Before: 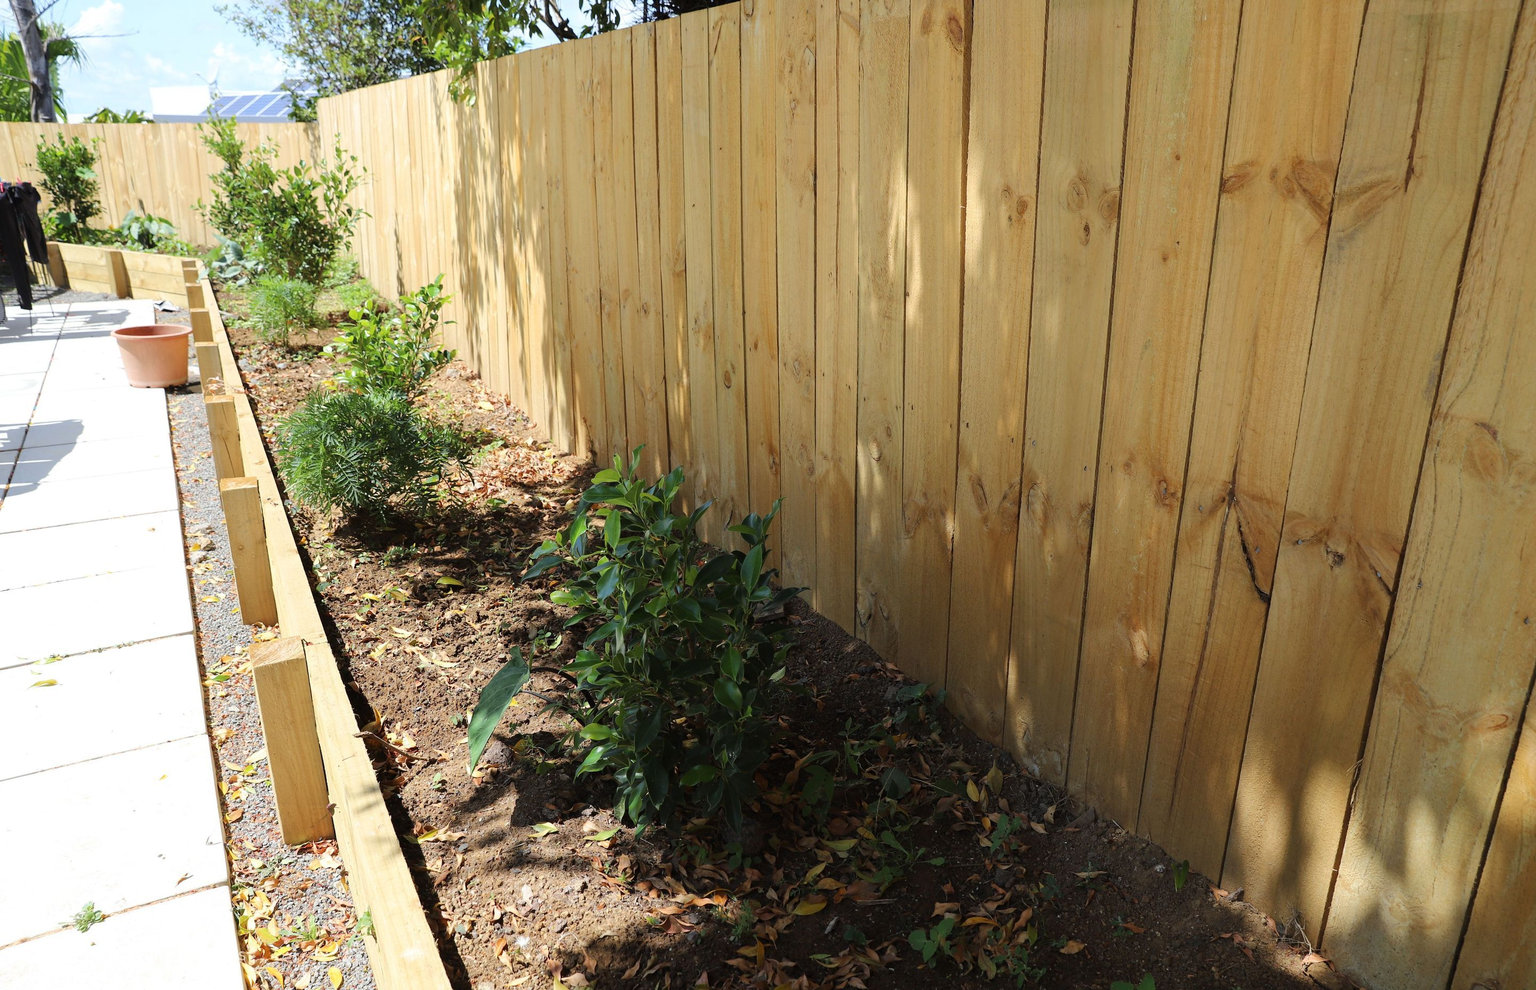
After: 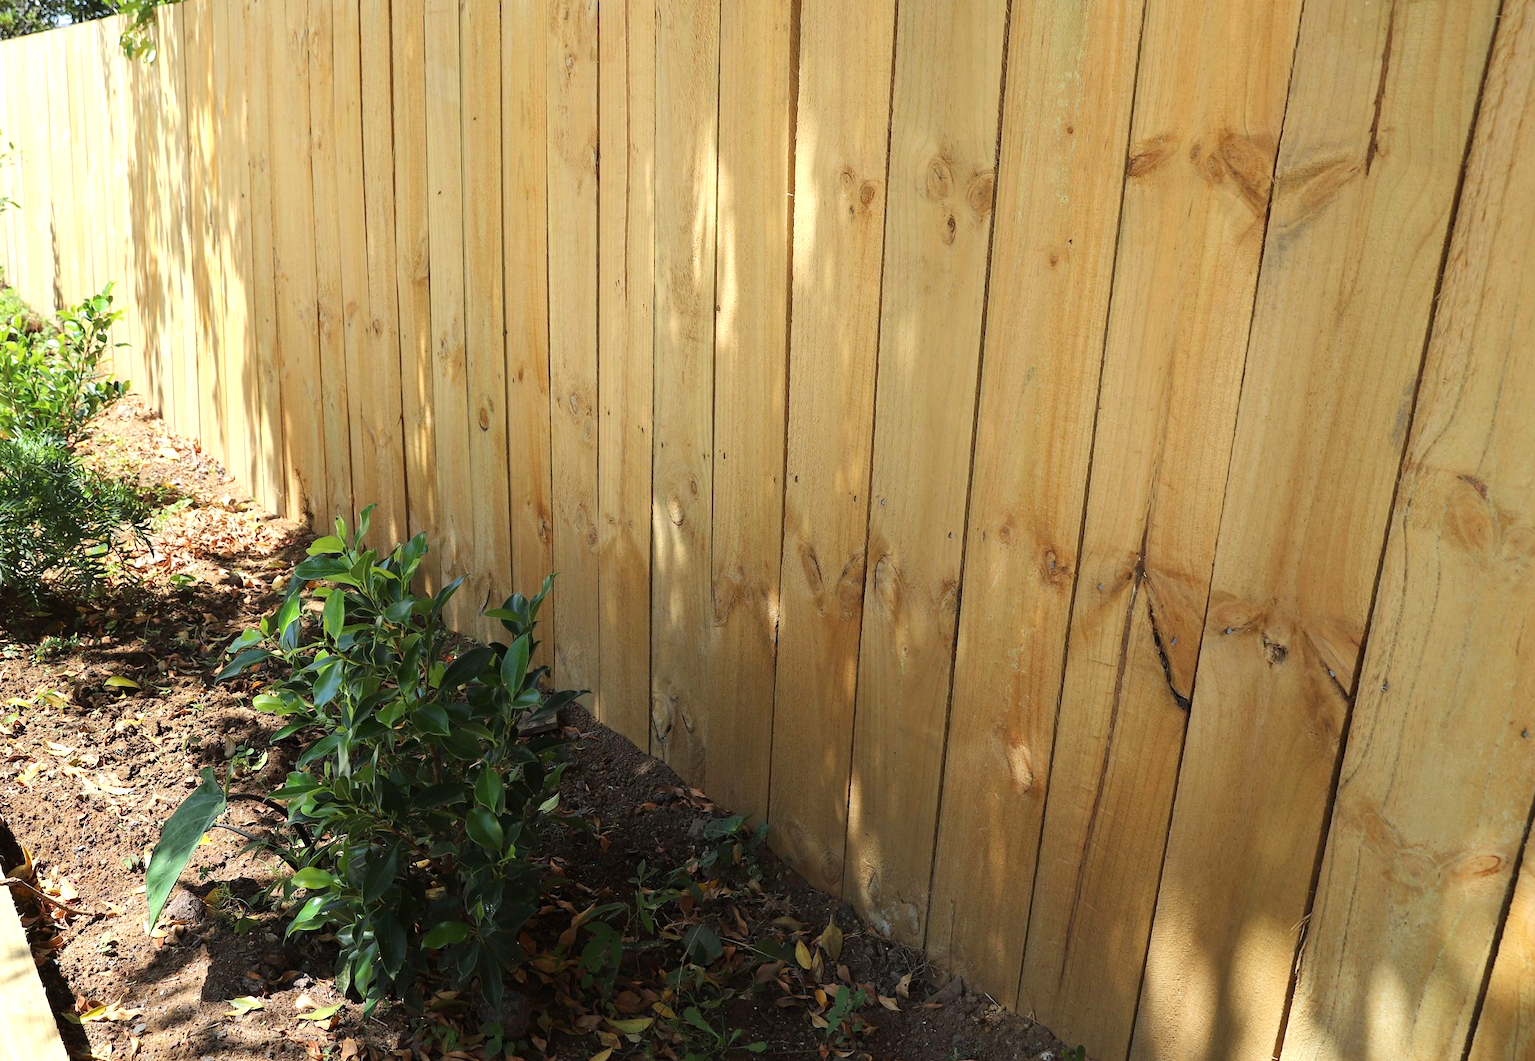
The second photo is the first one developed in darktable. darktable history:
exposure: black level correction 0.001, exposure 0.499 EV, compensate exposure bias true, compensate highlight preservation false
crop: left 23.227%, top 5.839%, bottom 11.815%
